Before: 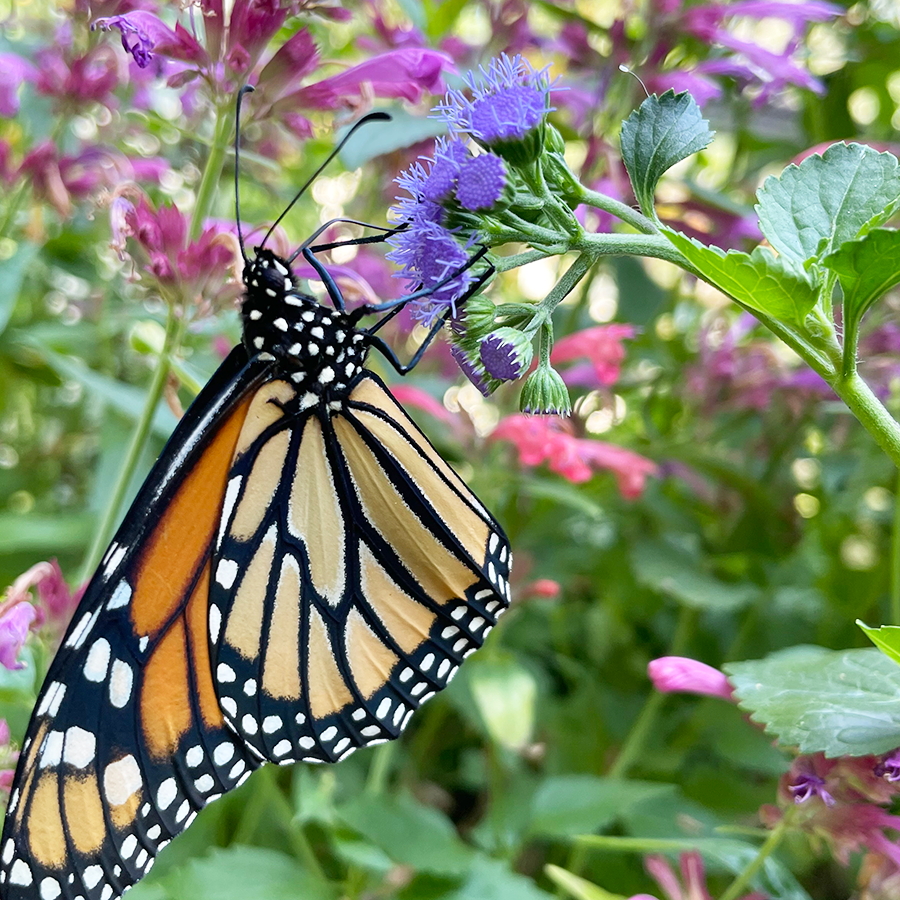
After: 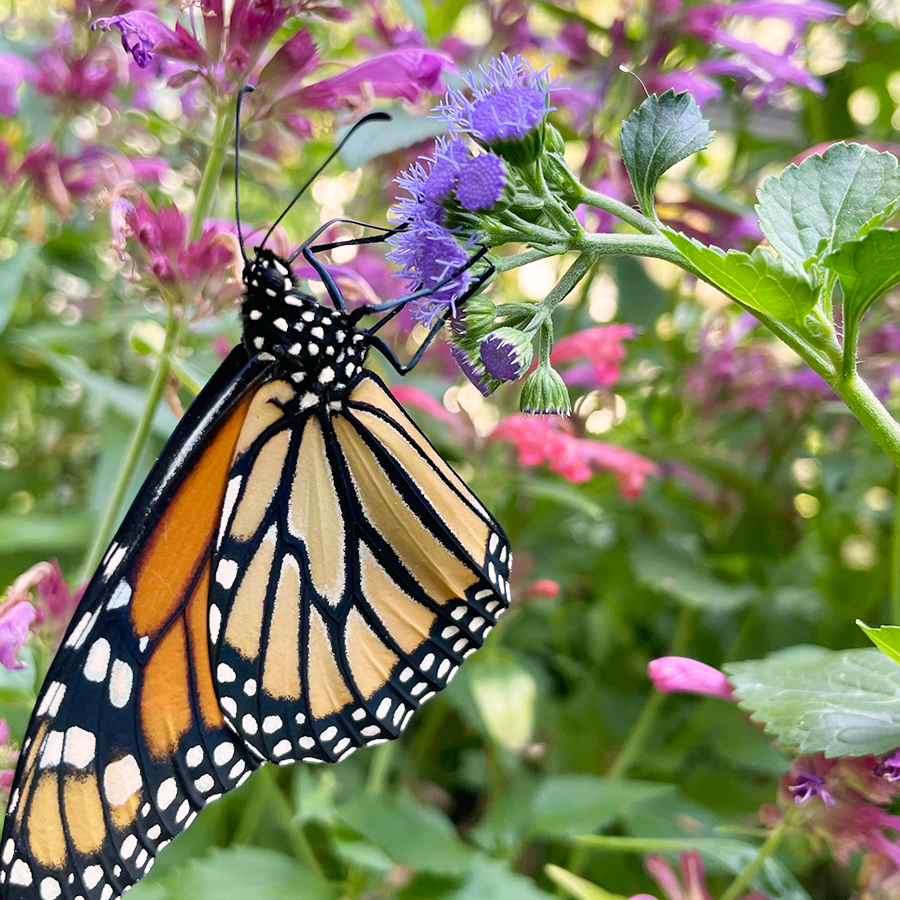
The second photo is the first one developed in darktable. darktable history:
color correction: highlights a* 5.73, highlights b* 4.76
